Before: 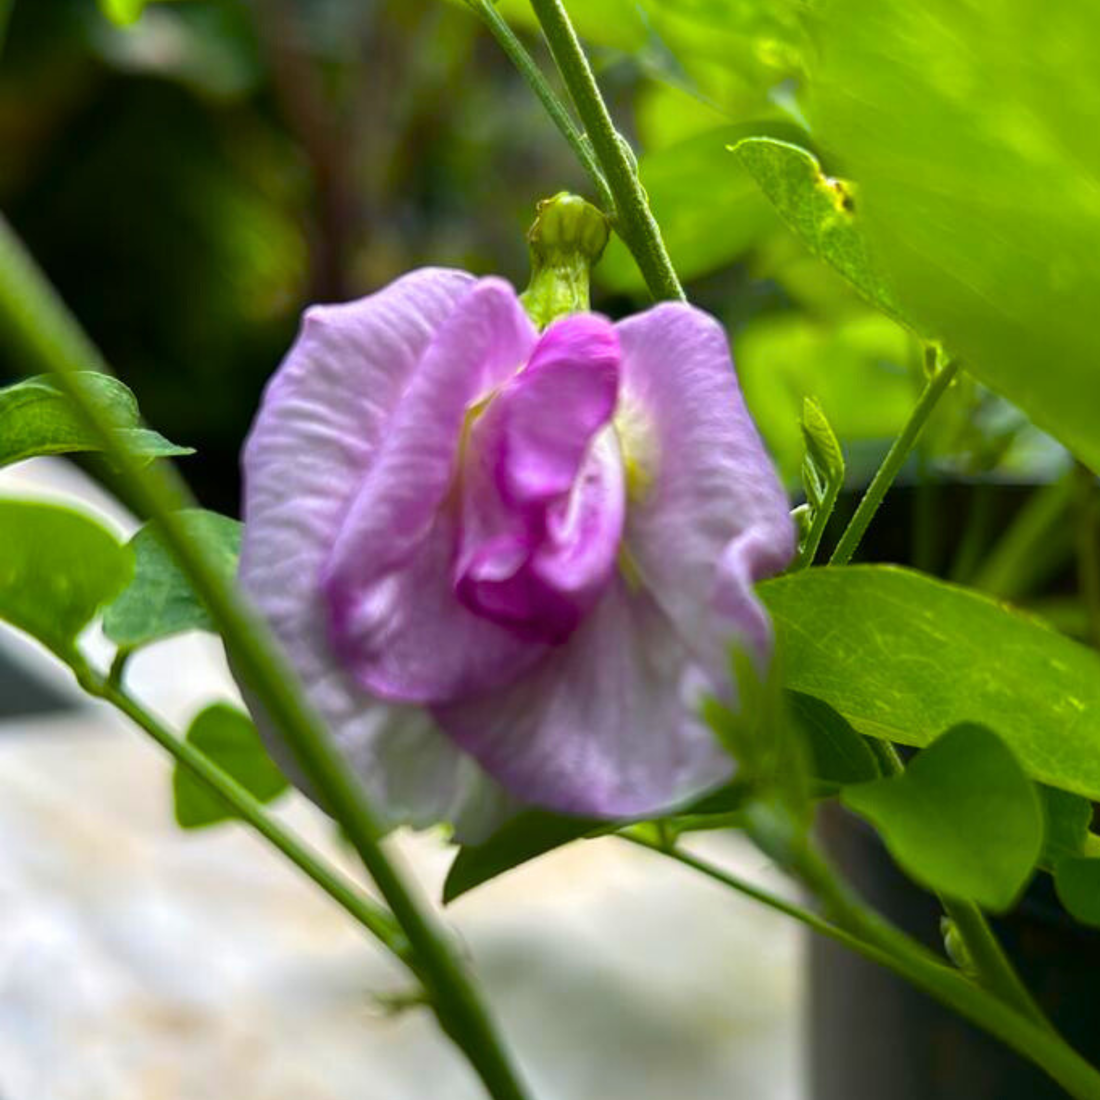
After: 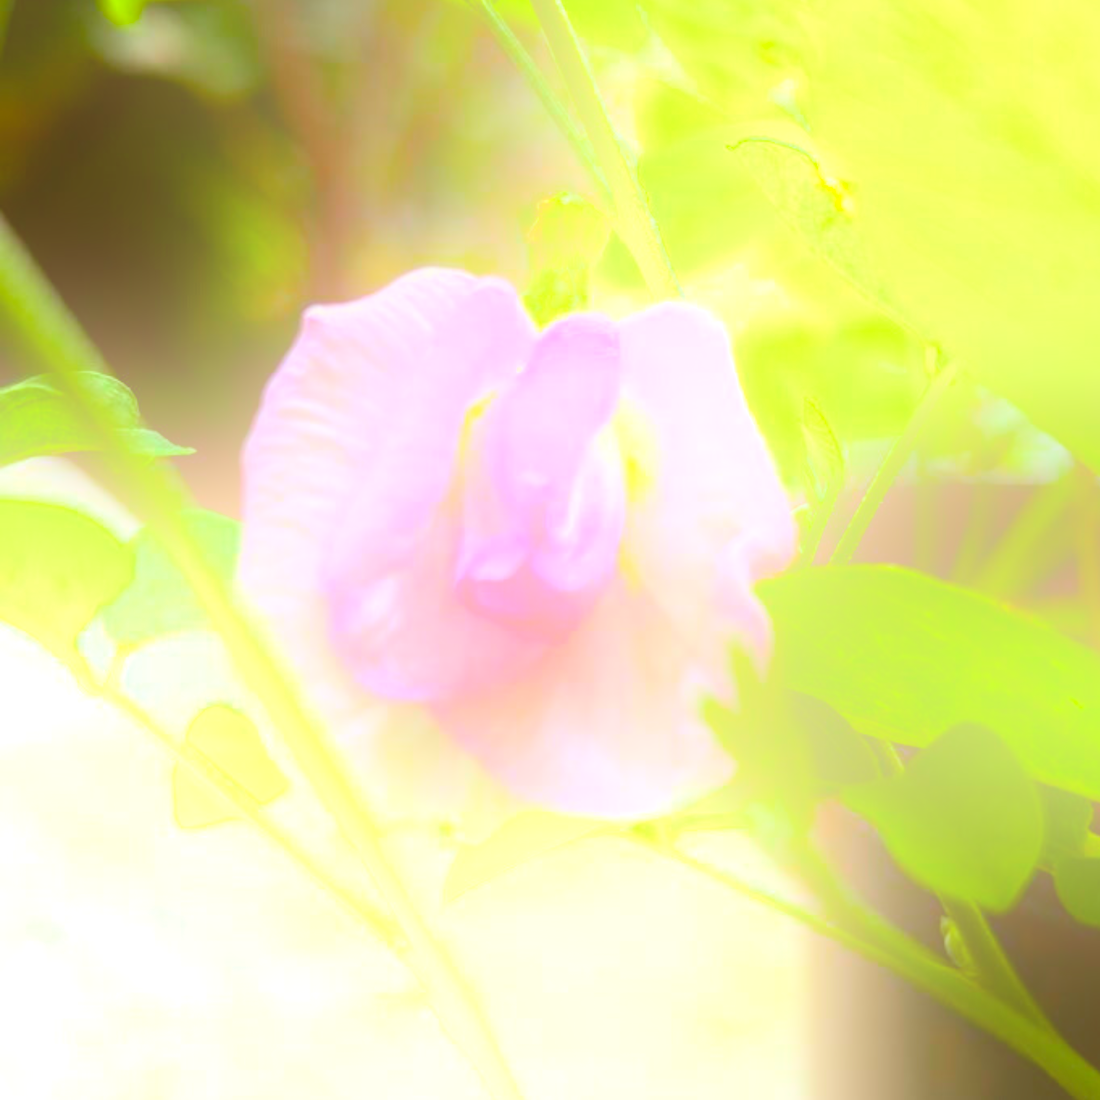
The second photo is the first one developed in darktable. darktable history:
color correction: highlights a* -5.3, highlights b* 9.8, shadows a* 9.8, shadows b* 24.26
bloom: size 25%, threshold 5%, strength 90%
